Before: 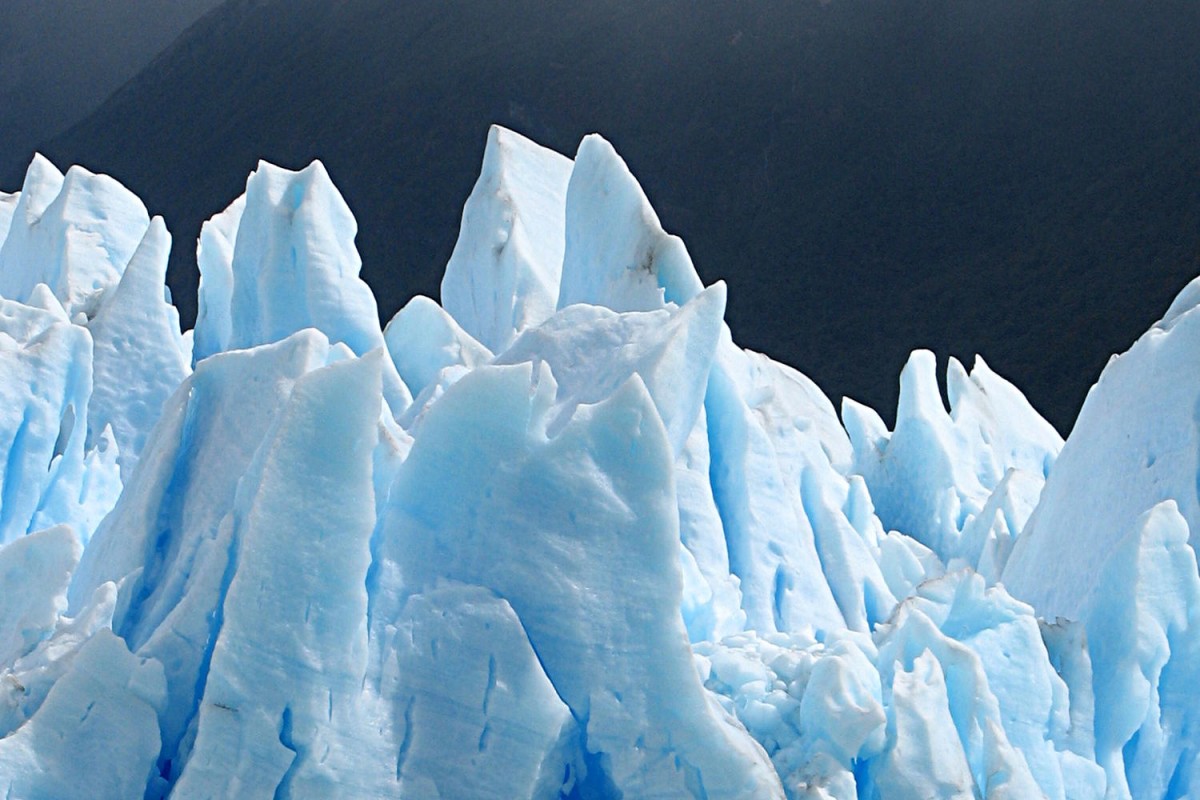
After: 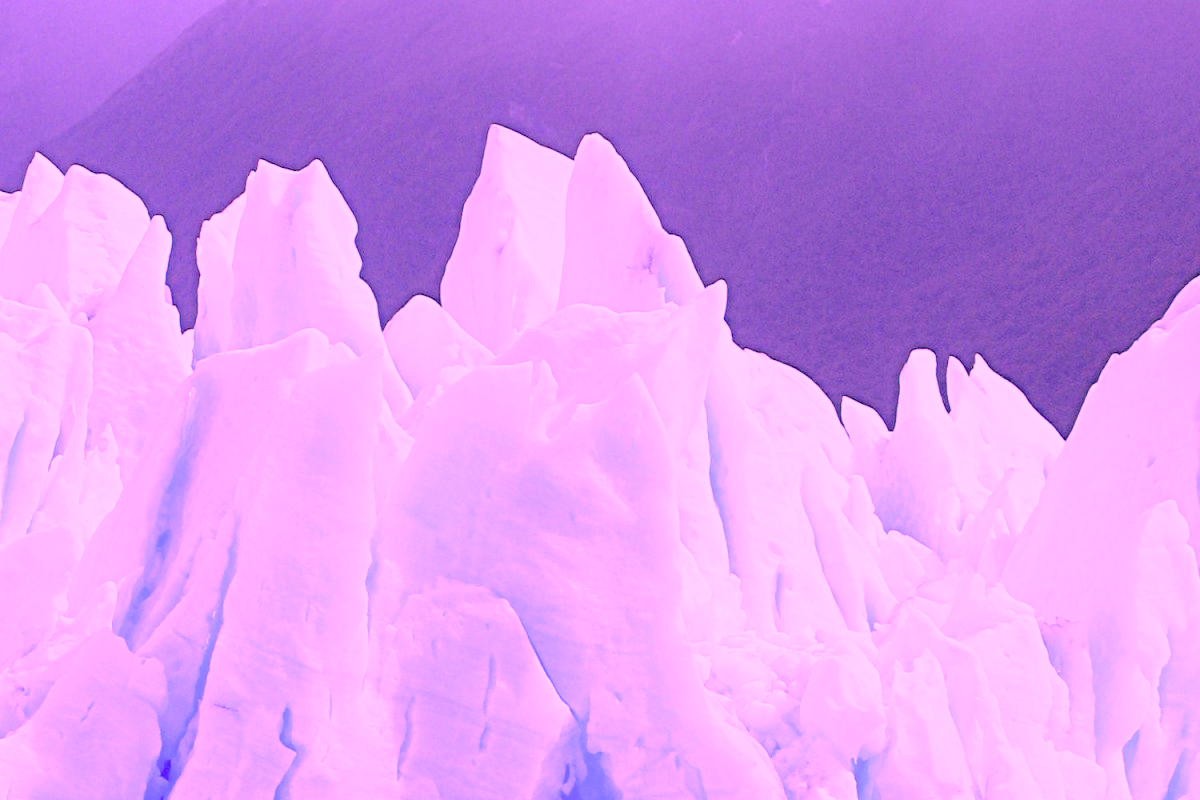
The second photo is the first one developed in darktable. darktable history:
color calibration: illuminant custom, x 0.261, y 0.521, temperature 7054.11 K
color balance rgb: shadows lift › chroma 7.23%, shadows lift › hue 246.48°, highlights gain › chroma 5.38%, highlights gain › hue 196.93°, white fulcrum 1 EV
